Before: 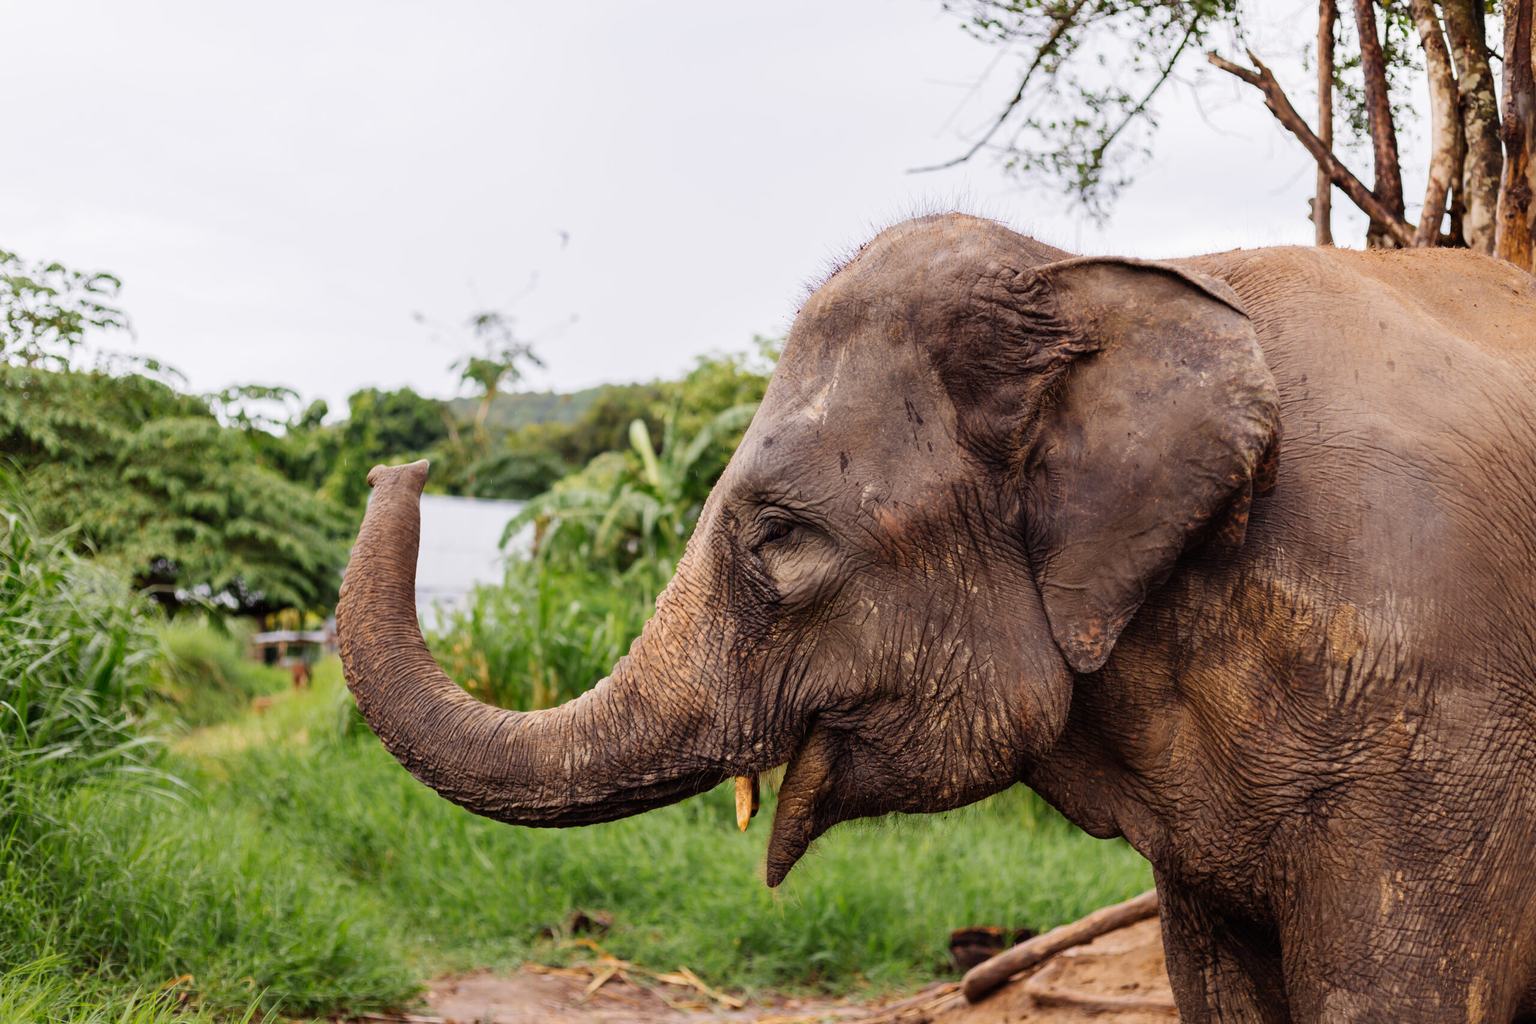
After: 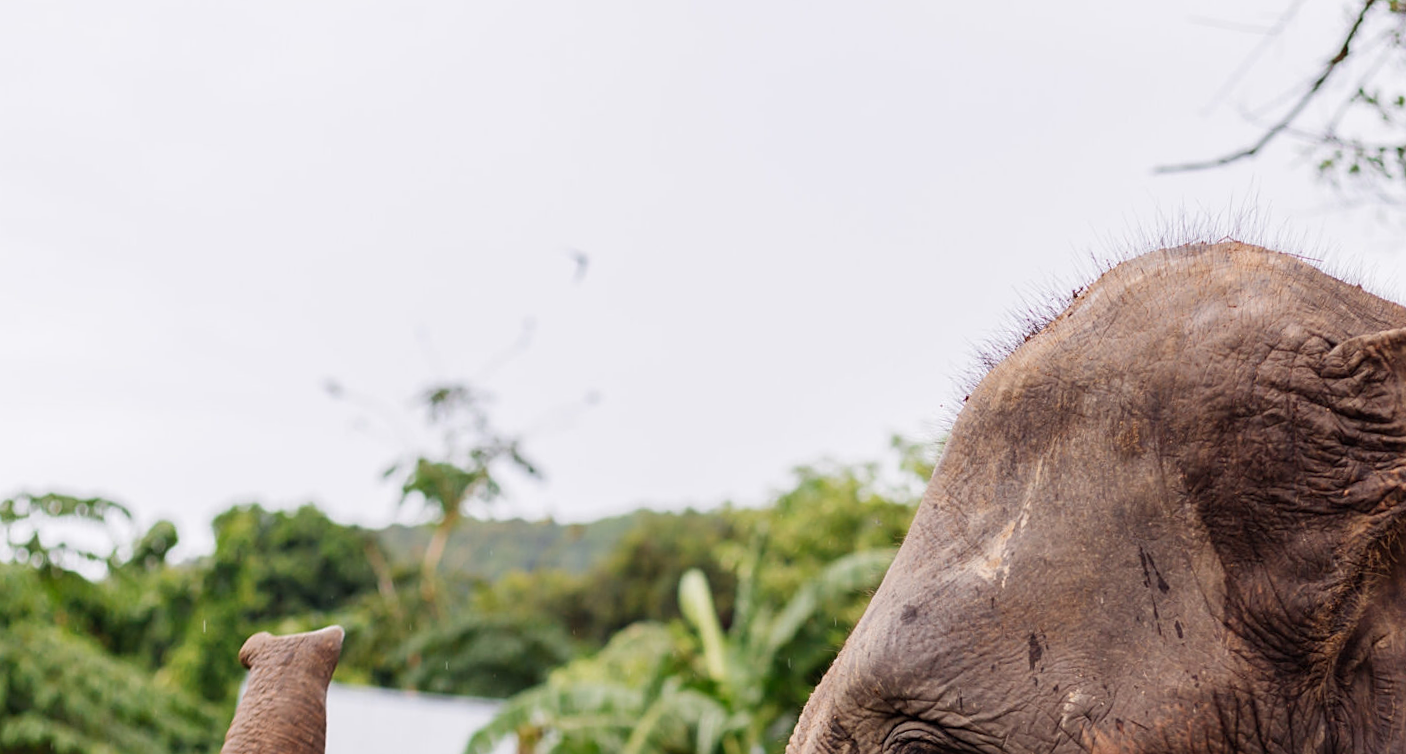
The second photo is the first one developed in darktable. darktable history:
crop: left 15.306%, top 9.065%, right 30.789%, bottom 48.638%
rotate and perspective: rotation 1.72°, automatic cropping off
sharpen: amount 0.2
